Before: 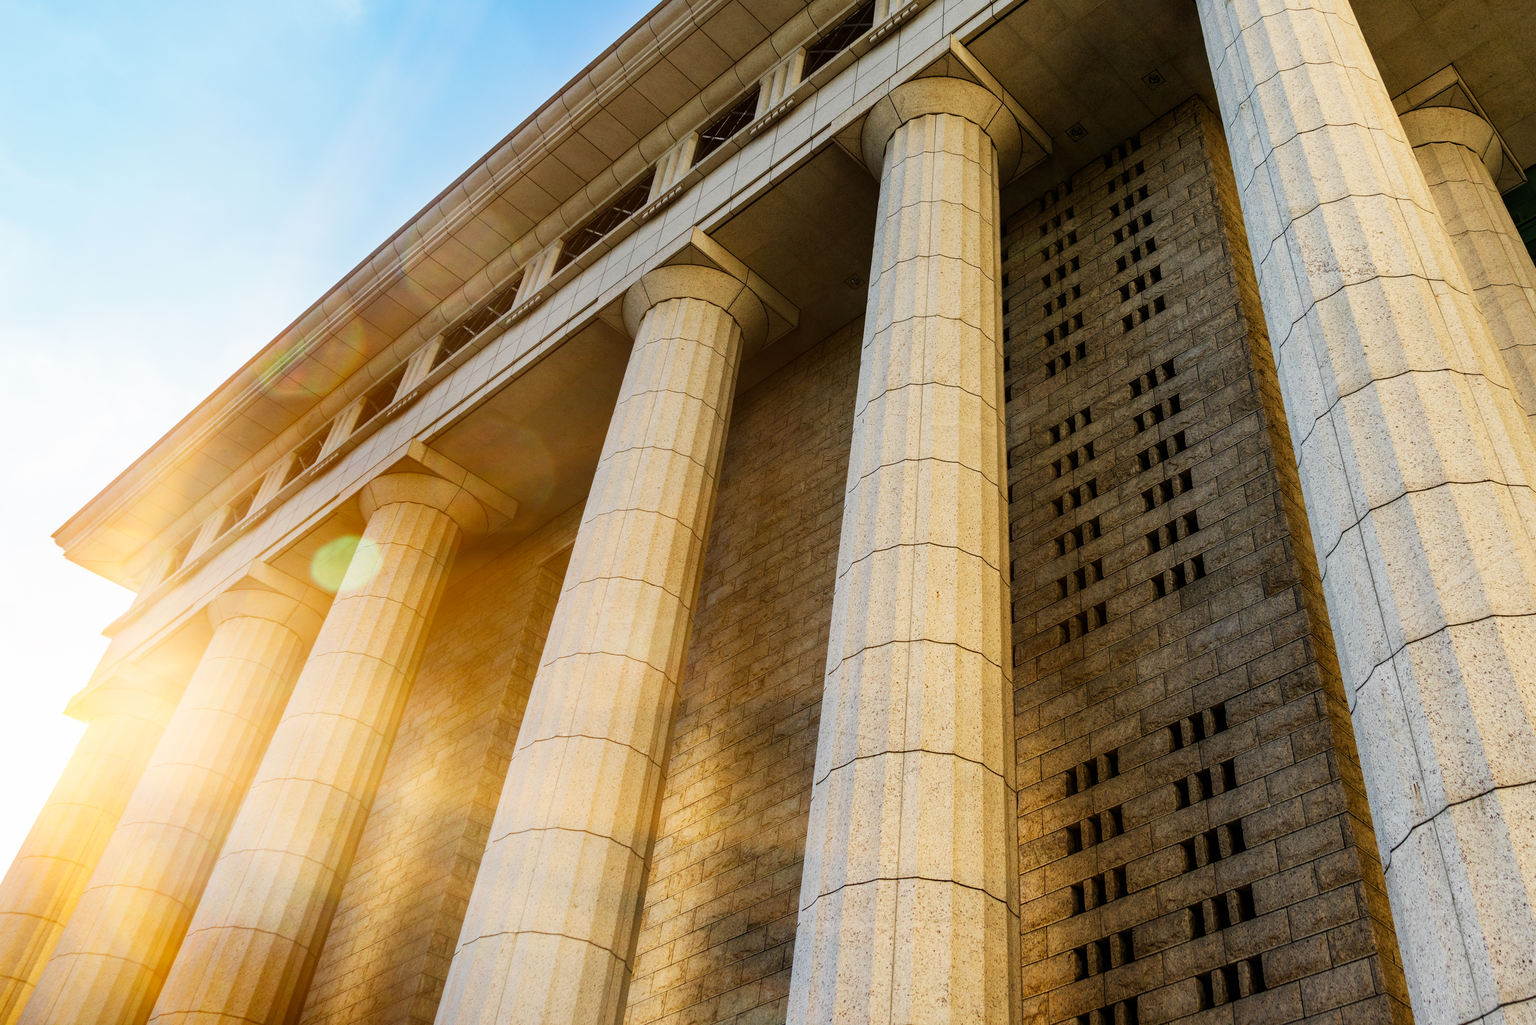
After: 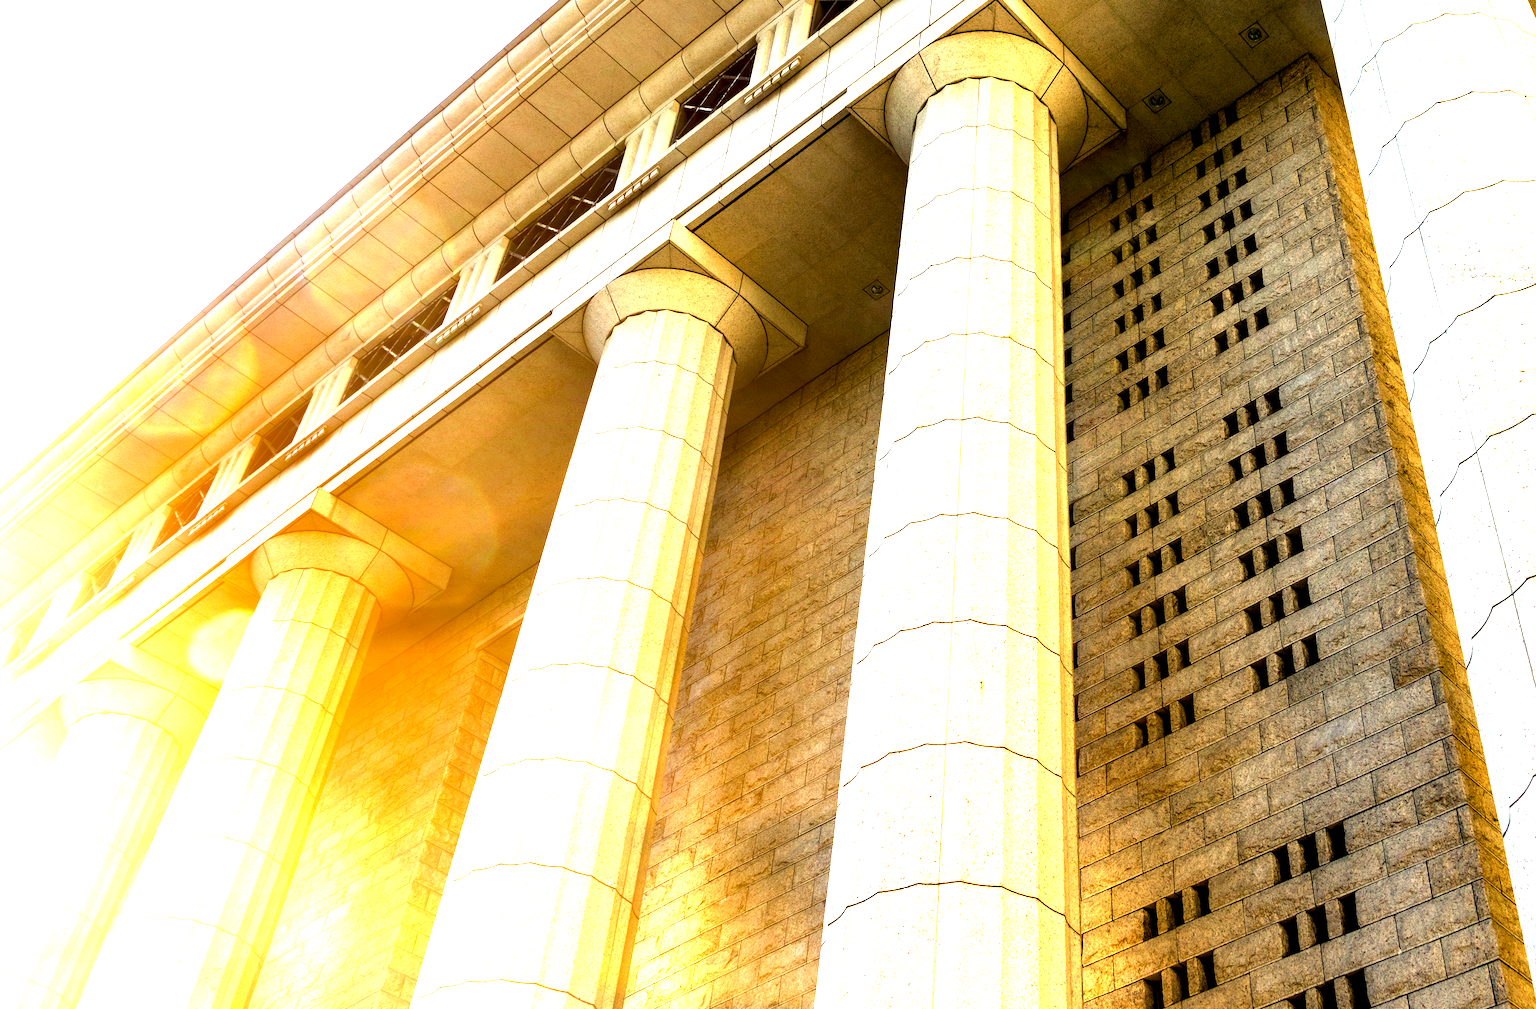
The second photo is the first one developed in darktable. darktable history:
exposure: black level correction 0.001, exposure 1.844 EV, compensate highlight preservation false
crop and rotate: left 10.481%, top 5.139%, right 10.325%, bottom 16.849%
color balance rgb: highlights gain › luminance 6.94%, highlights gain › chroma 1.898%, highlights gain › hue 88.33°, global offset › luminance -0.488%, perceptual saturation grading › global saturation 0.515%, perceptual brilliance grading › mid-tones 9.342%, perceptual brilliance grading › shadows 14.944%
tone equalizer: mask exposure compensation -0.497 EV
